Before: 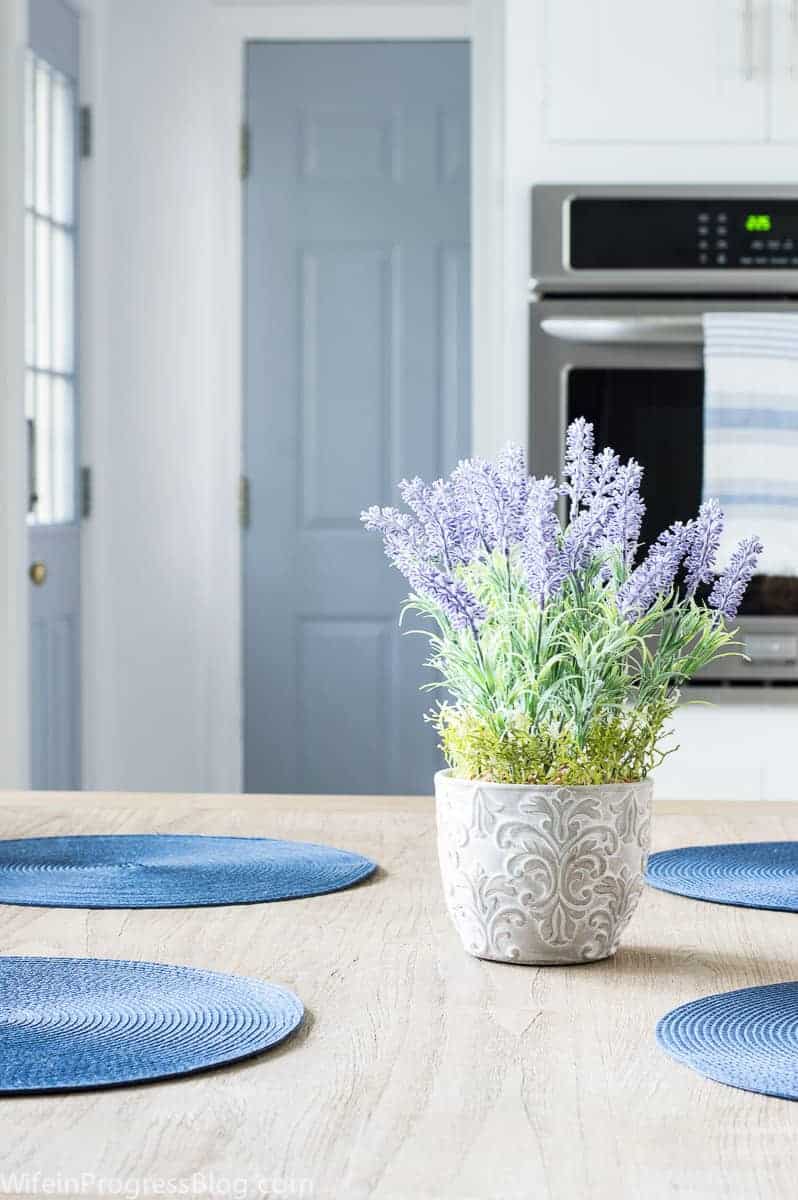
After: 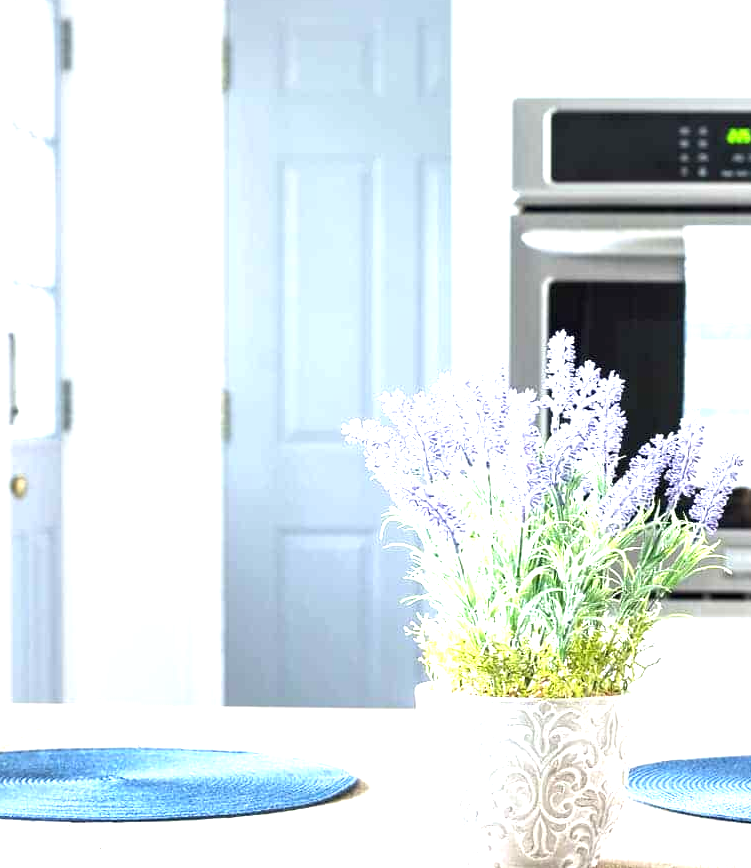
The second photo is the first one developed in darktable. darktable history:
exposure: black level correction 0, exposure 1.2 EV, compensate exposure bias true, compensate highlight preservation false
crop: left 2.428%, top 7.286%, right 3.363%, bottom 20.313%
